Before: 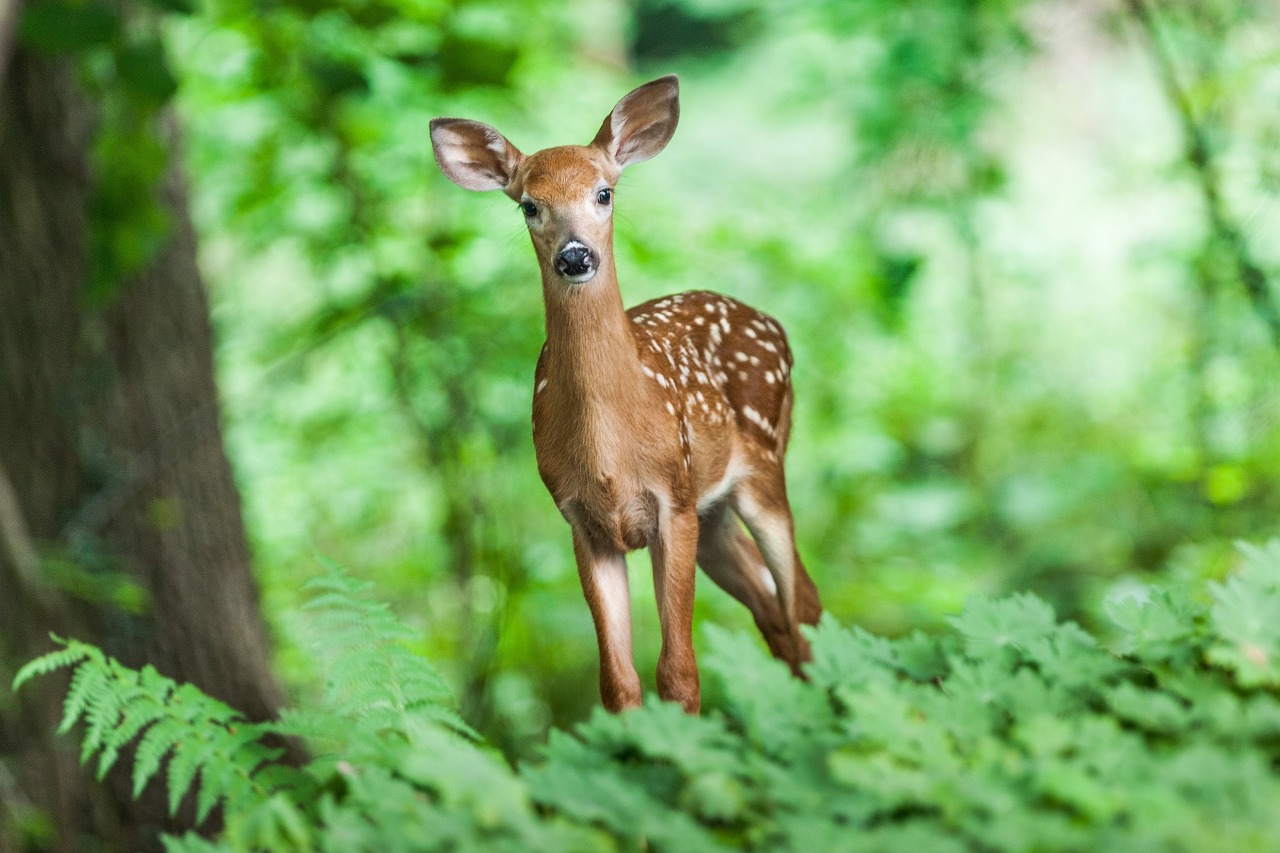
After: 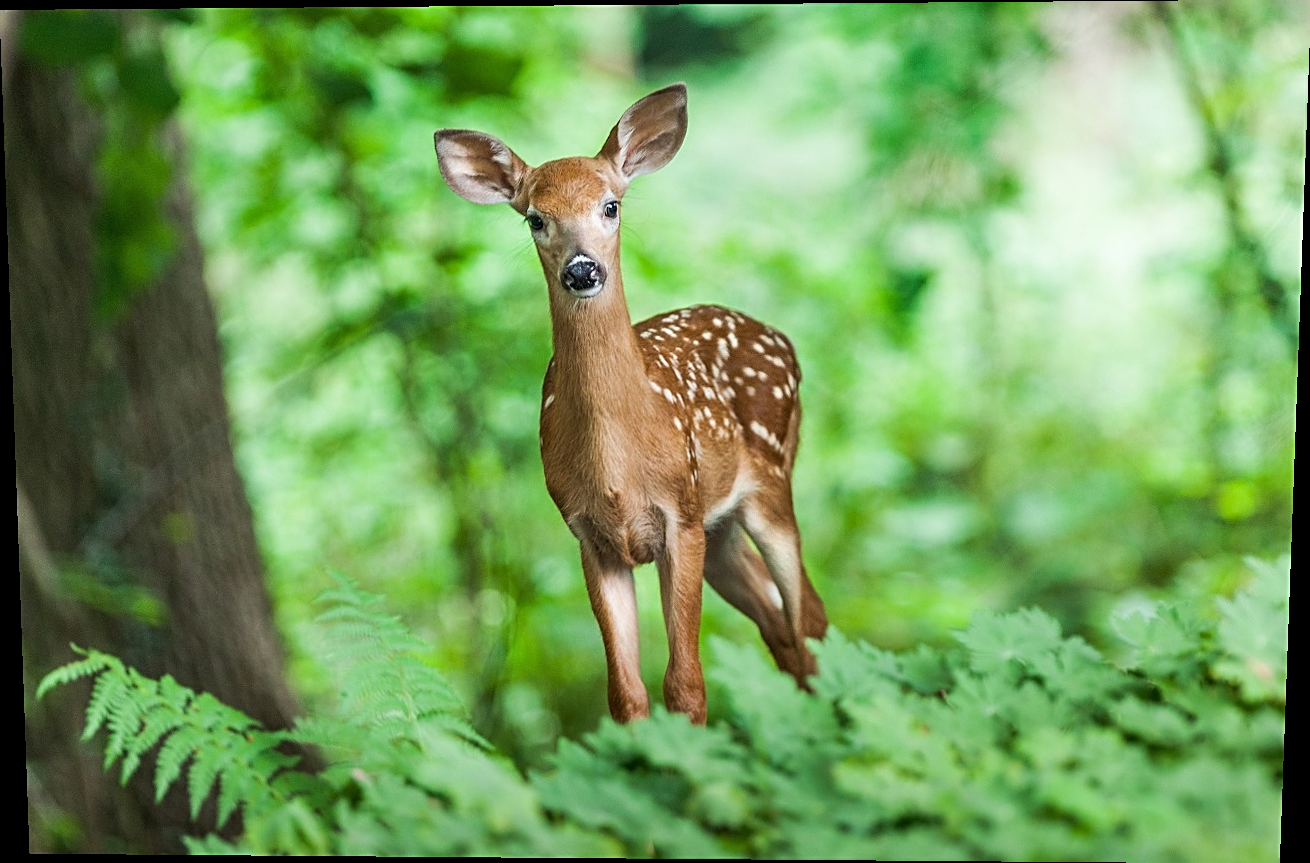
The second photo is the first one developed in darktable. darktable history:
sharpen: on, module defaults
rotate and perspective: lens shift (vertical) 0.048, lens shift (horizontal) -0.024, automatic cropping off
